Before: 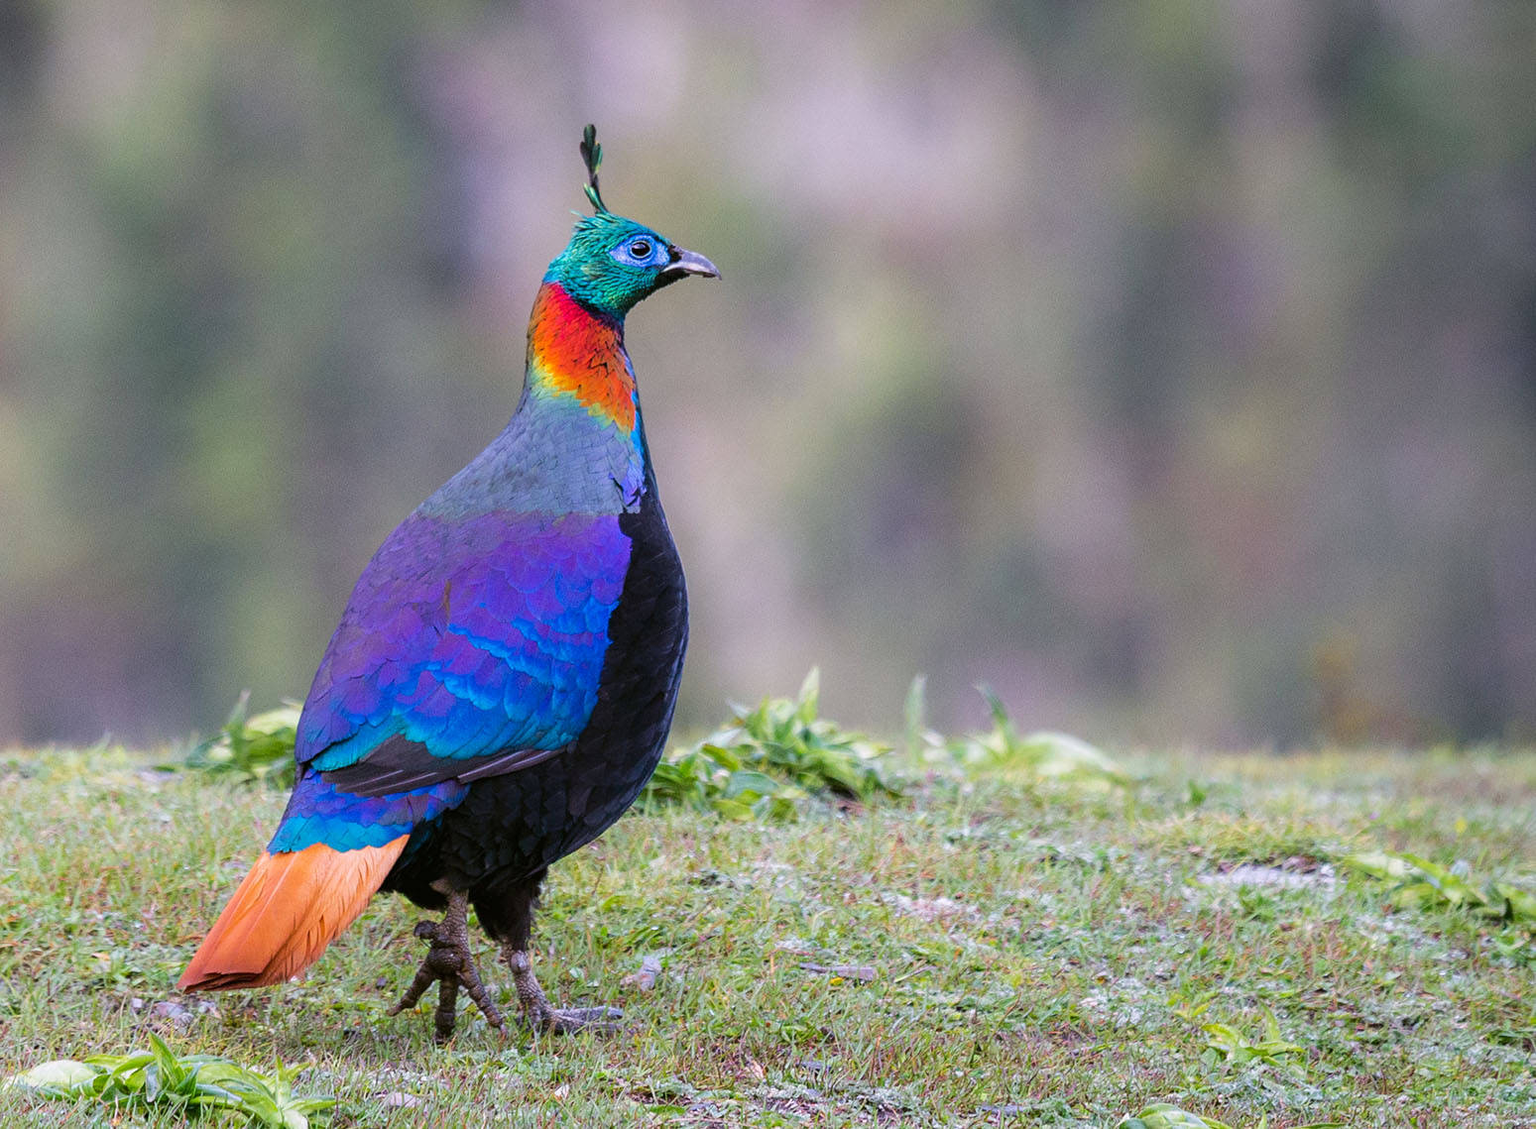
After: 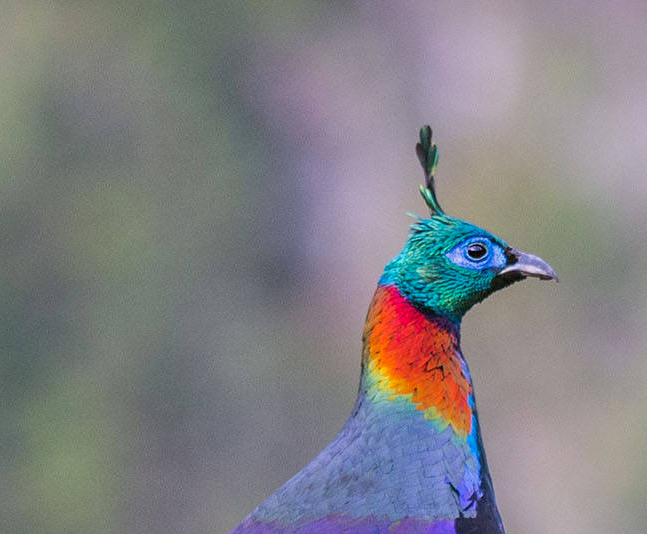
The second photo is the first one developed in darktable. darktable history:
crop and rotate: left 10.947%, top 0.062%, right 47.247%, bottom 53.055%
shadows and highlights: on, module defaults
